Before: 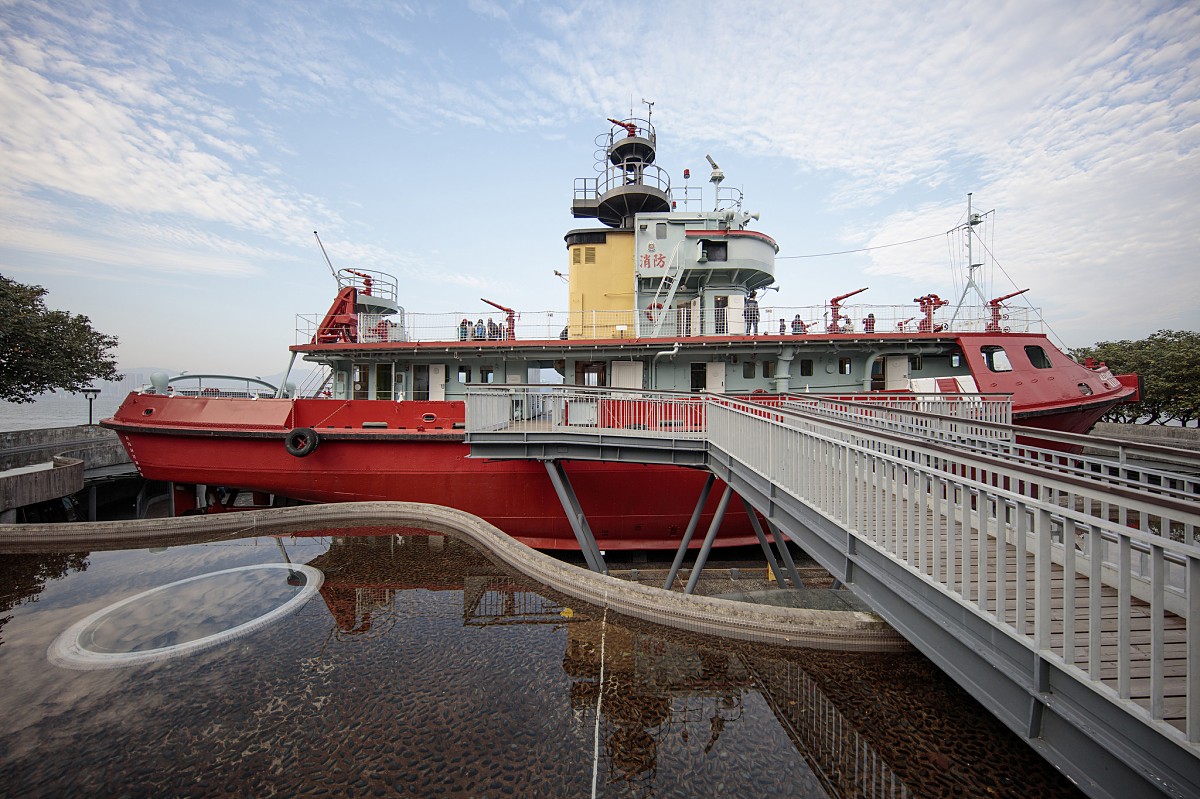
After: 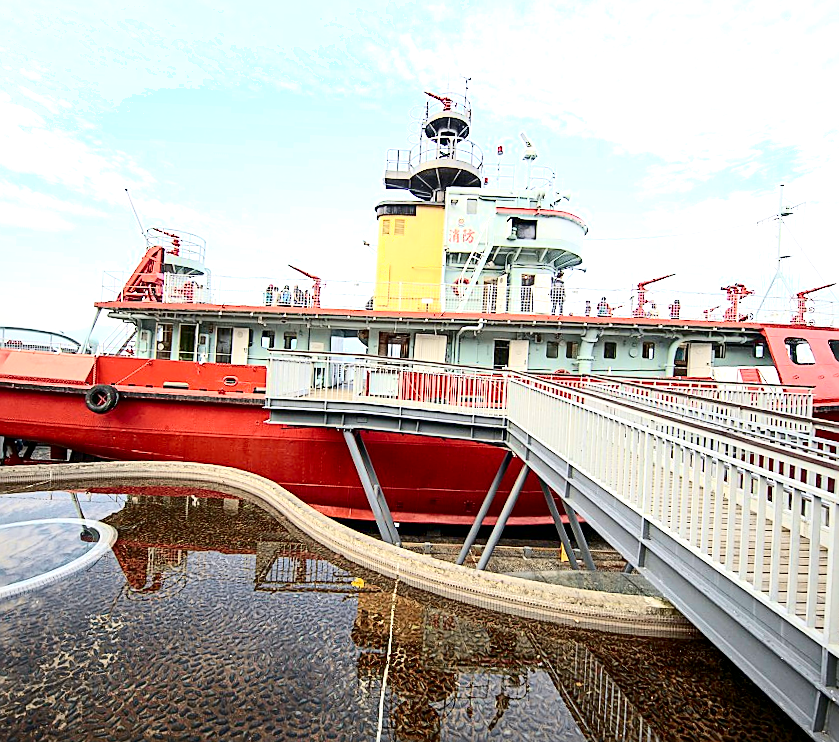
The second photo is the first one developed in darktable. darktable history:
tone equalizer: -8 EV -0.54 EV
local contrast: mode bilateral grid, contrast 20, coarseness 51, detail 119%, midtone range 0.2
exposure: black level correction 0.001, exposure 1.038 EV, compensate highlight preservation false
shadows and highlights: shadows -23.6, highlights 46.96, soften with gaussian
crop and rotate: angle -2.95°, left 13.996%, top 0.027%, right 10.775%, bottom 0.041%
sharpen: on, module defaults
tone curve: curves: ch0 [(0, 0) (0.042, 0.023) (0.157, 0.114) (0.302, 0.308) (0.44, 0.507) (0.607, 0.705) (0.824, 0.882) (1, 0.965)]; ch1 [(0, 0) (0.339, 0.334) (0.445, 0.419) (0.476, 0.454) (0.503, 0.501) (0.517, 0.513) (0.551, 0.567) (0.622, 0.662) (0.706, 0.741) (1, 1)]; ch2 [(0, 0) (0.327, 0.318) (0.417, 0.426) (0.46, 0.453) (0.502, 0.5) (0.514, 0.524) (0.547, 0.572) (0.615, 0.656) (0.717, 0.778) (1, 1)], color space Lab, independent channels, preserve colors none
